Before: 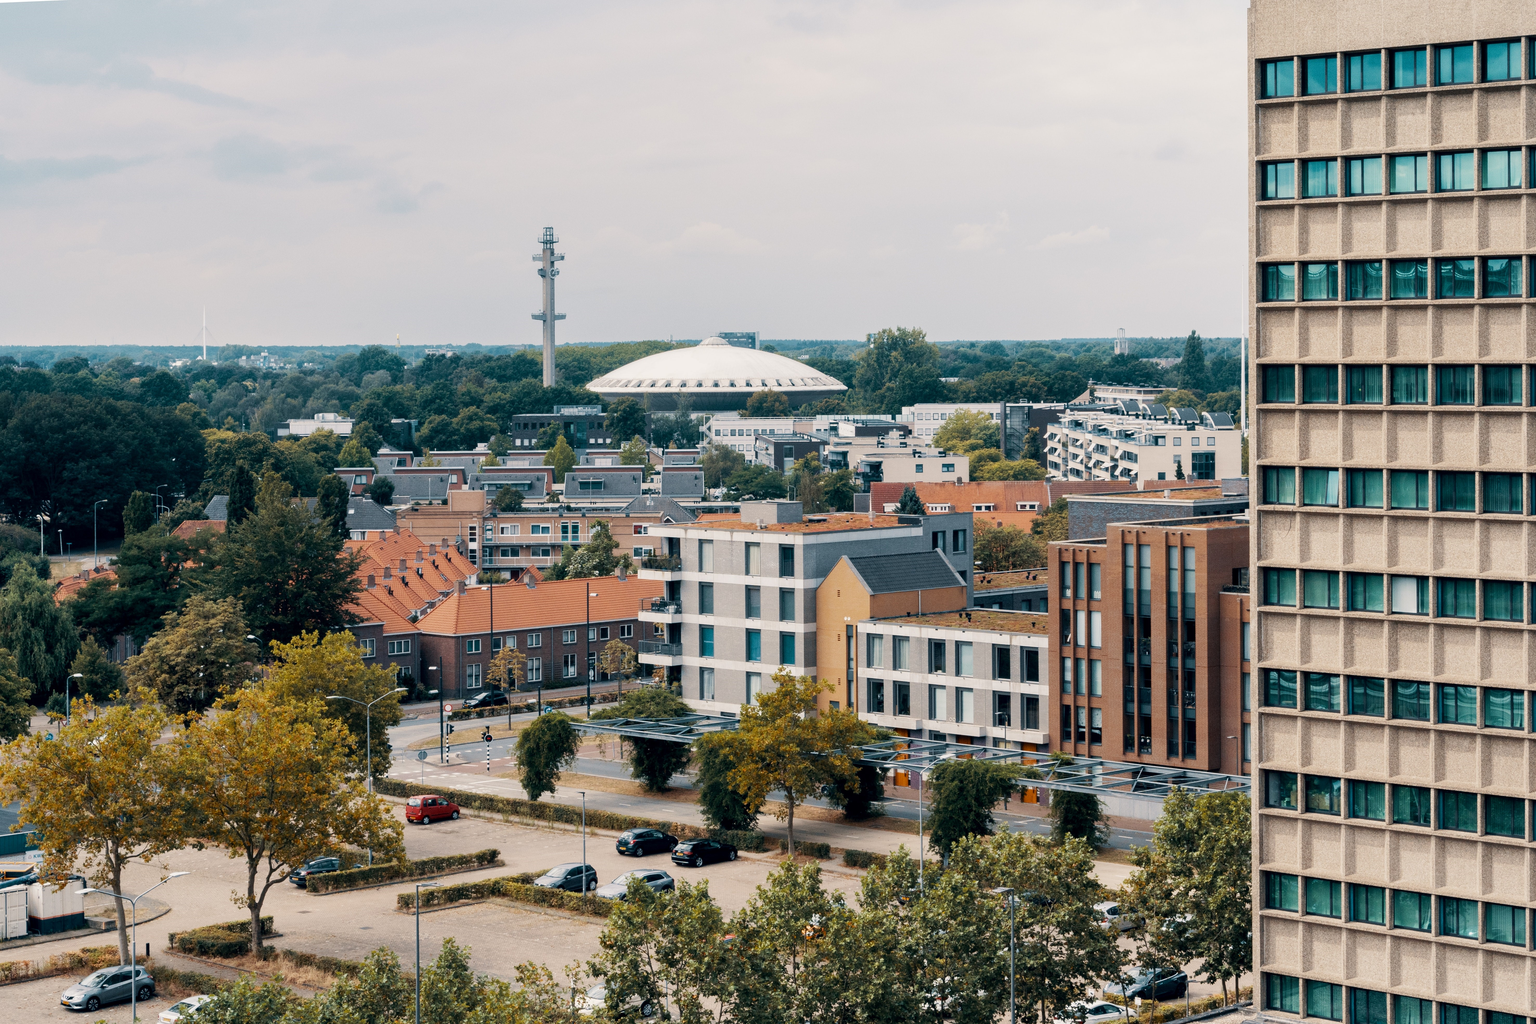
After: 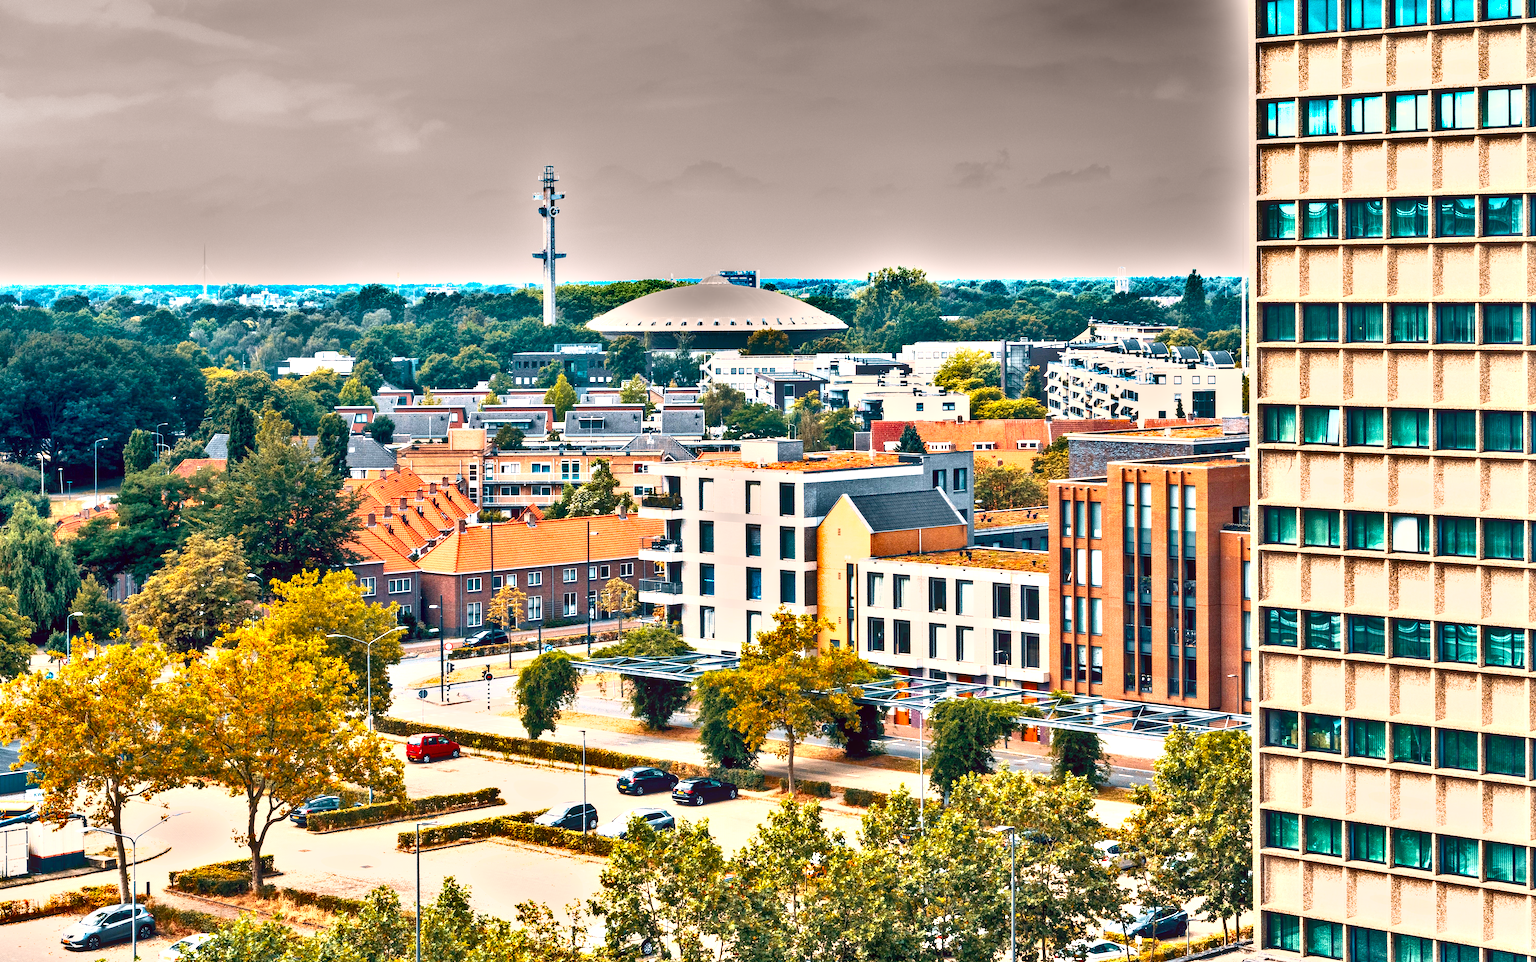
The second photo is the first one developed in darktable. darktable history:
color correction: highlights a* 6.46, highlights b* 7.44, shadows a* 6.72, shadows b* 6.97, saturation 0.926
local contrast: on, module defaults
shadows and highlights: white point adjustment -3.62, highlights -63.34, soften with gaussian
crop and rotate: top 6.054%
exposure: black level correction 0, exposure 1.74 EV, compensate exposure bias true, compensate highlight preservation false
color balance rgb: linear chroma grading › shadows 31.929%, linear chroma grading › global chroma -1.605%, linear chroma grading › mid-tones 4.429%, perceptual saturation grading › global saturation 18.162%
contrast brightness saturation: contrast 0.088, saturation 0.273
